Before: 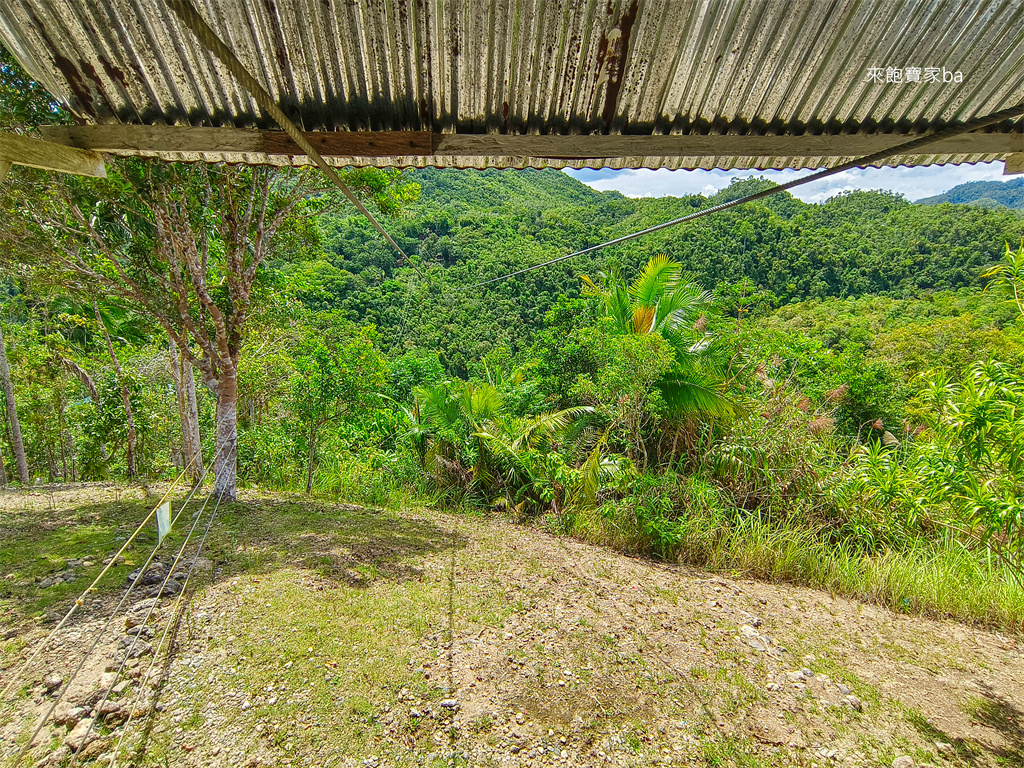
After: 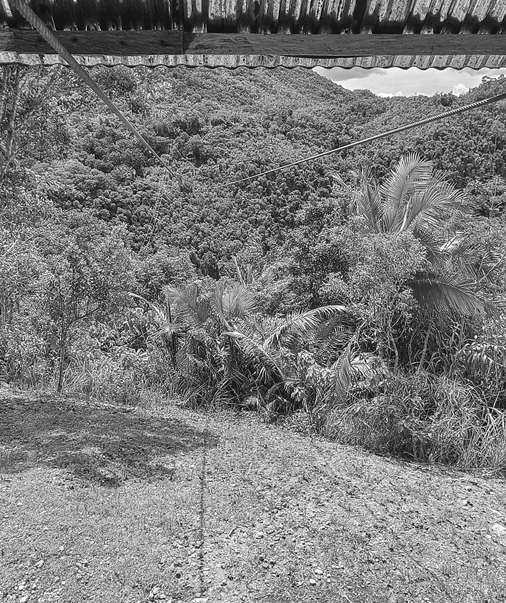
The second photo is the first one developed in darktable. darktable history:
crop and rotate: angle 0.02°, left 24.353%, top 13.219%, right 26.156%, bottom 8.224%
monochrome: on, module defaults
tone curve: curves: ch0 [(0, 0) (0.003, 0.051) (0.011, 0.054) (0.025, 0.056) (0.044, 0.07) (0.069, 0.092) (0.1, 0.119) (0.136, 0.149) (0.177, 0.189) (0.224, 0.231) (0.277, 0.278) (0.335, 0.329) (0.399, 0.386) (0.468, 0.454) (0.543, 0.524) (0.623, 0.603) (0.709, 0.687) (0.801, 0.776) (0.898, 0.878) (1, 1)], preserve colors none
